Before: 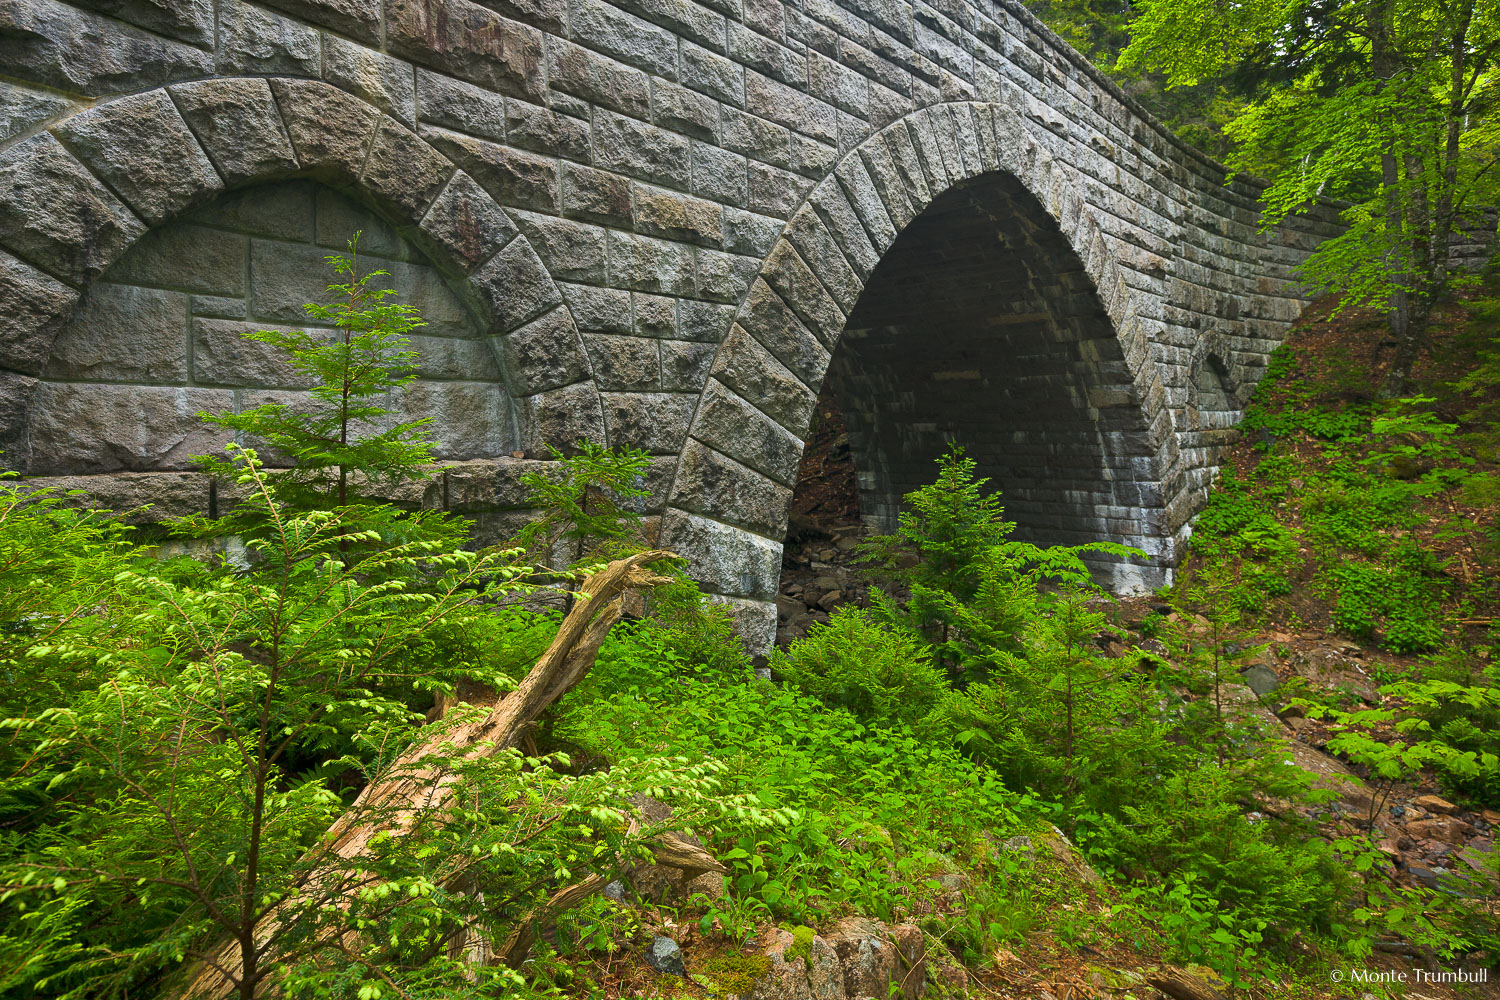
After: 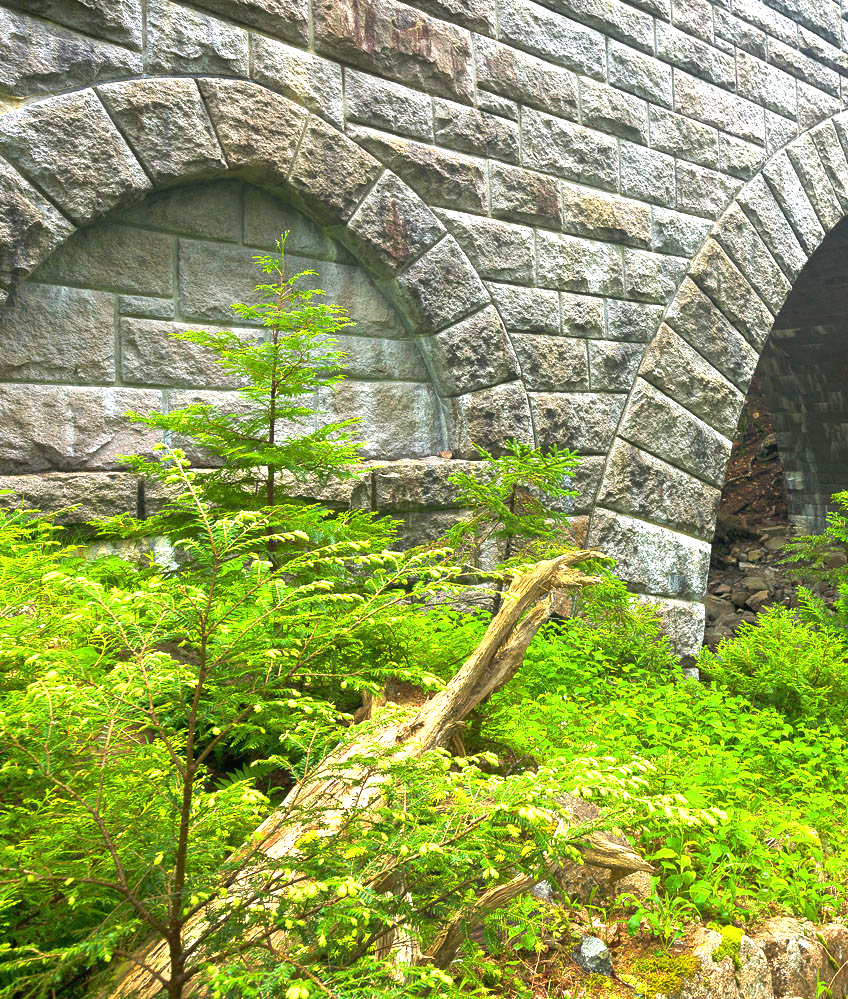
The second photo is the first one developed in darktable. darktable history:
crop: left 4.86%, right 38.594%
exposure: black level correction 0, exposure 1.479 EV, compensate exposure bias true, compensate highlight preservation false
